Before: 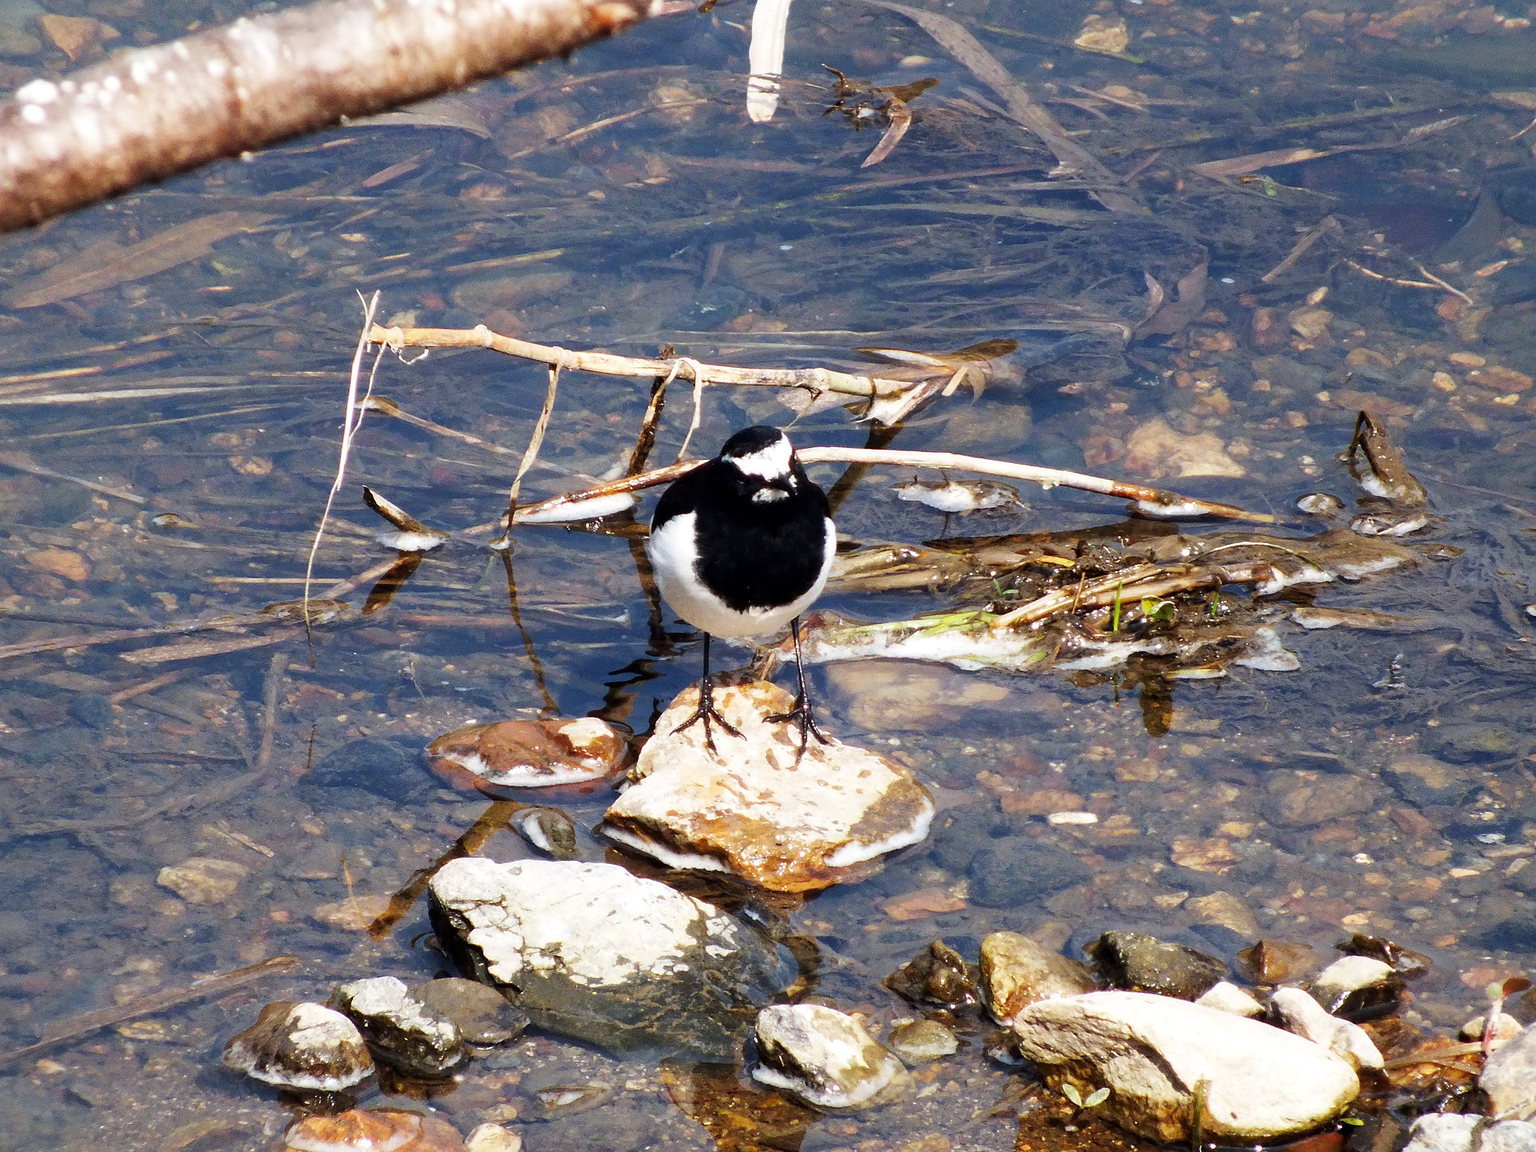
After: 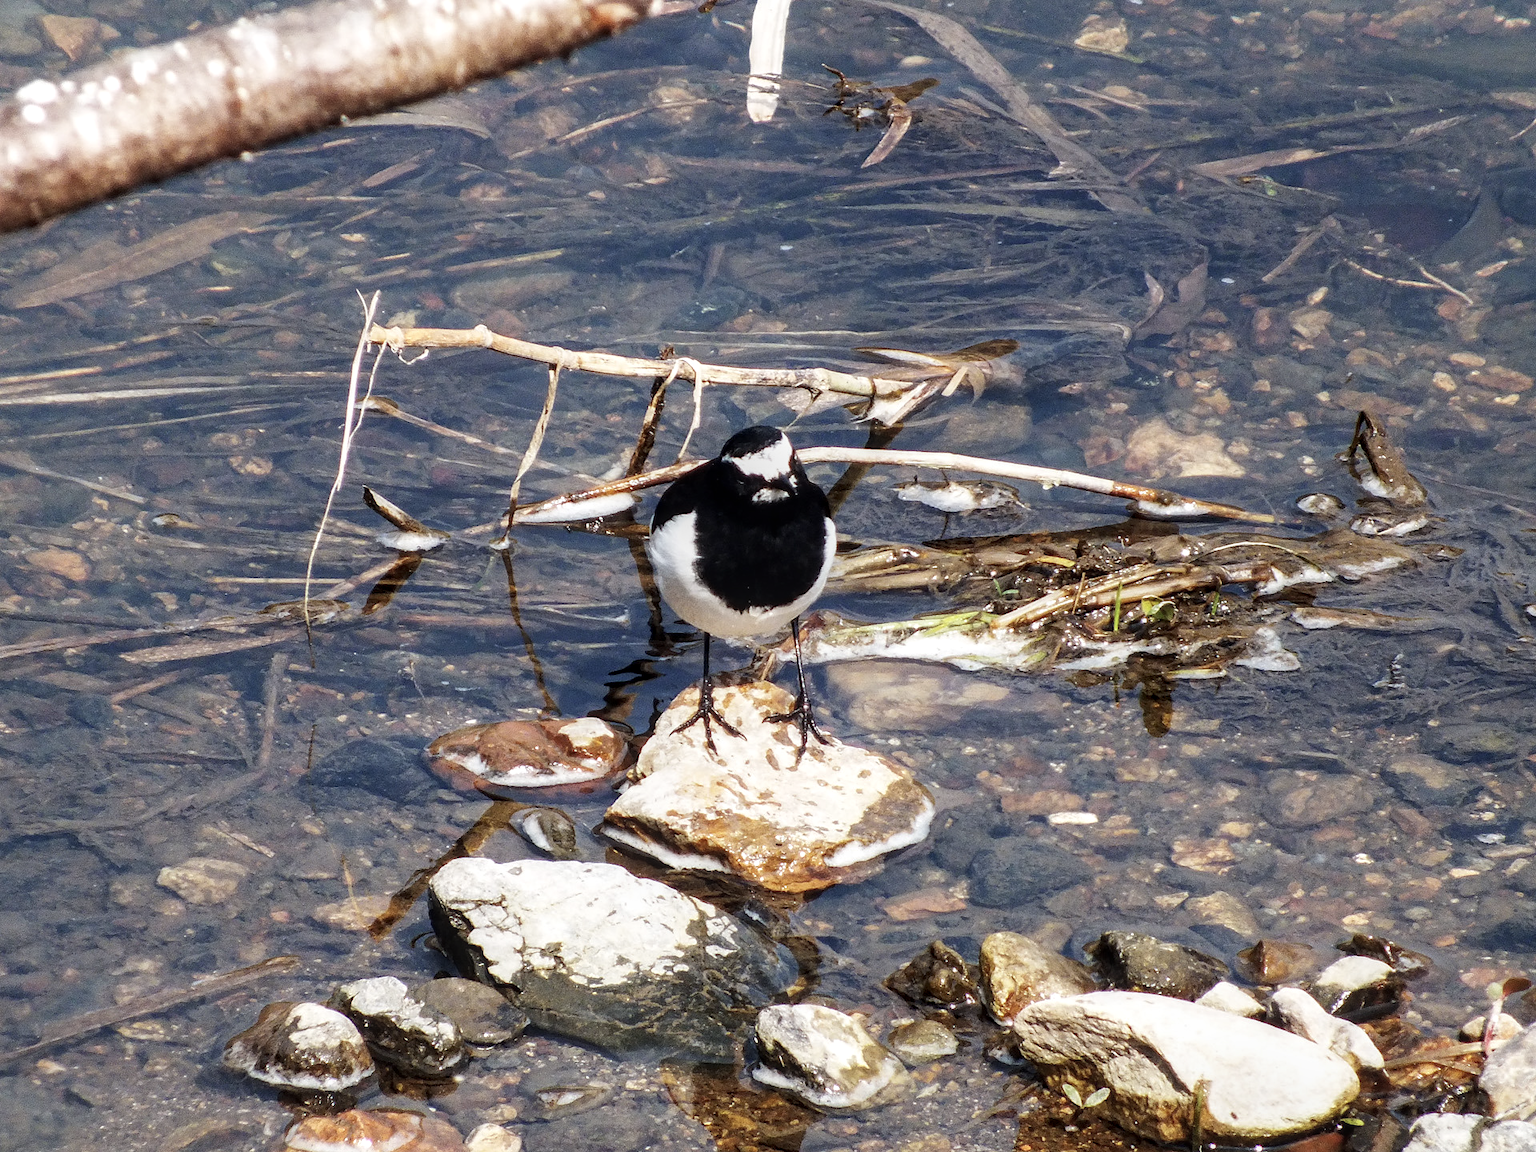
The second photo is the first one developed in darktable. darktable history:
local contrast: on, module defaults
contrast equalizer: y [[0.5, 0.5, 0.478, 0.5, 0.5, 0.5], [0.5 ×6], [0.5 ×6], [0 ×6], [0 ×6]]
contrast brightness saturation: contrast 0.06, brightness -0.01, saturation -0.23
